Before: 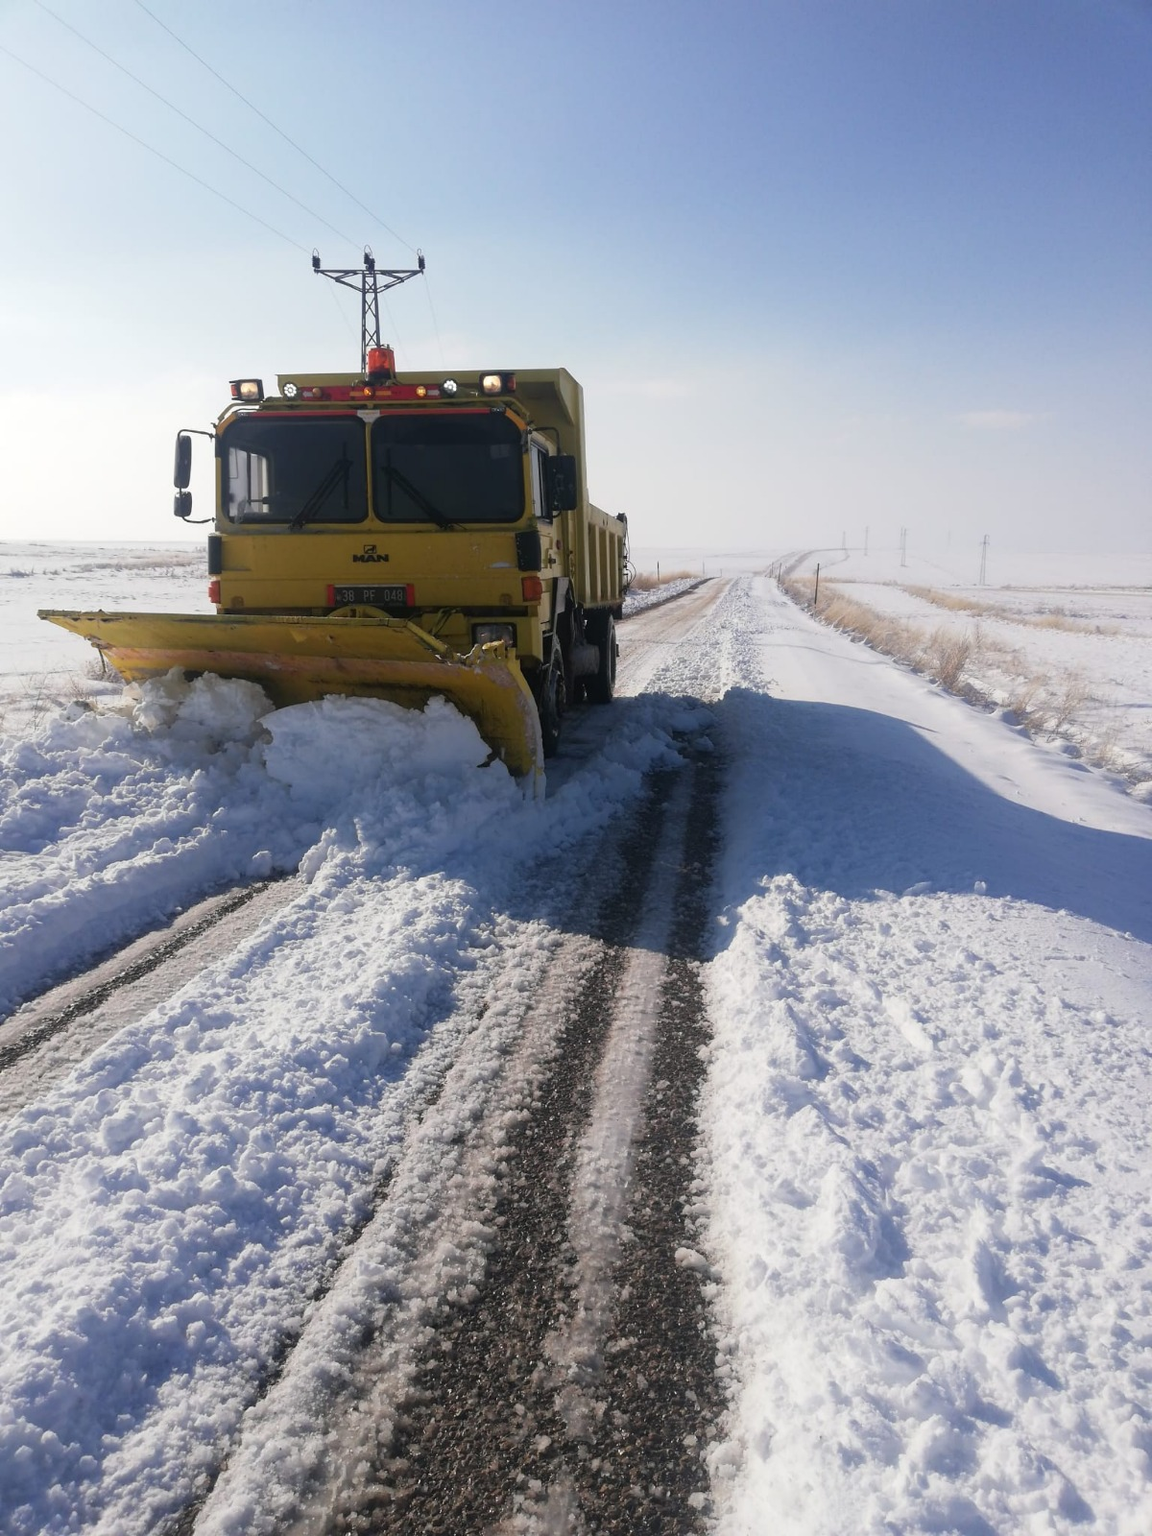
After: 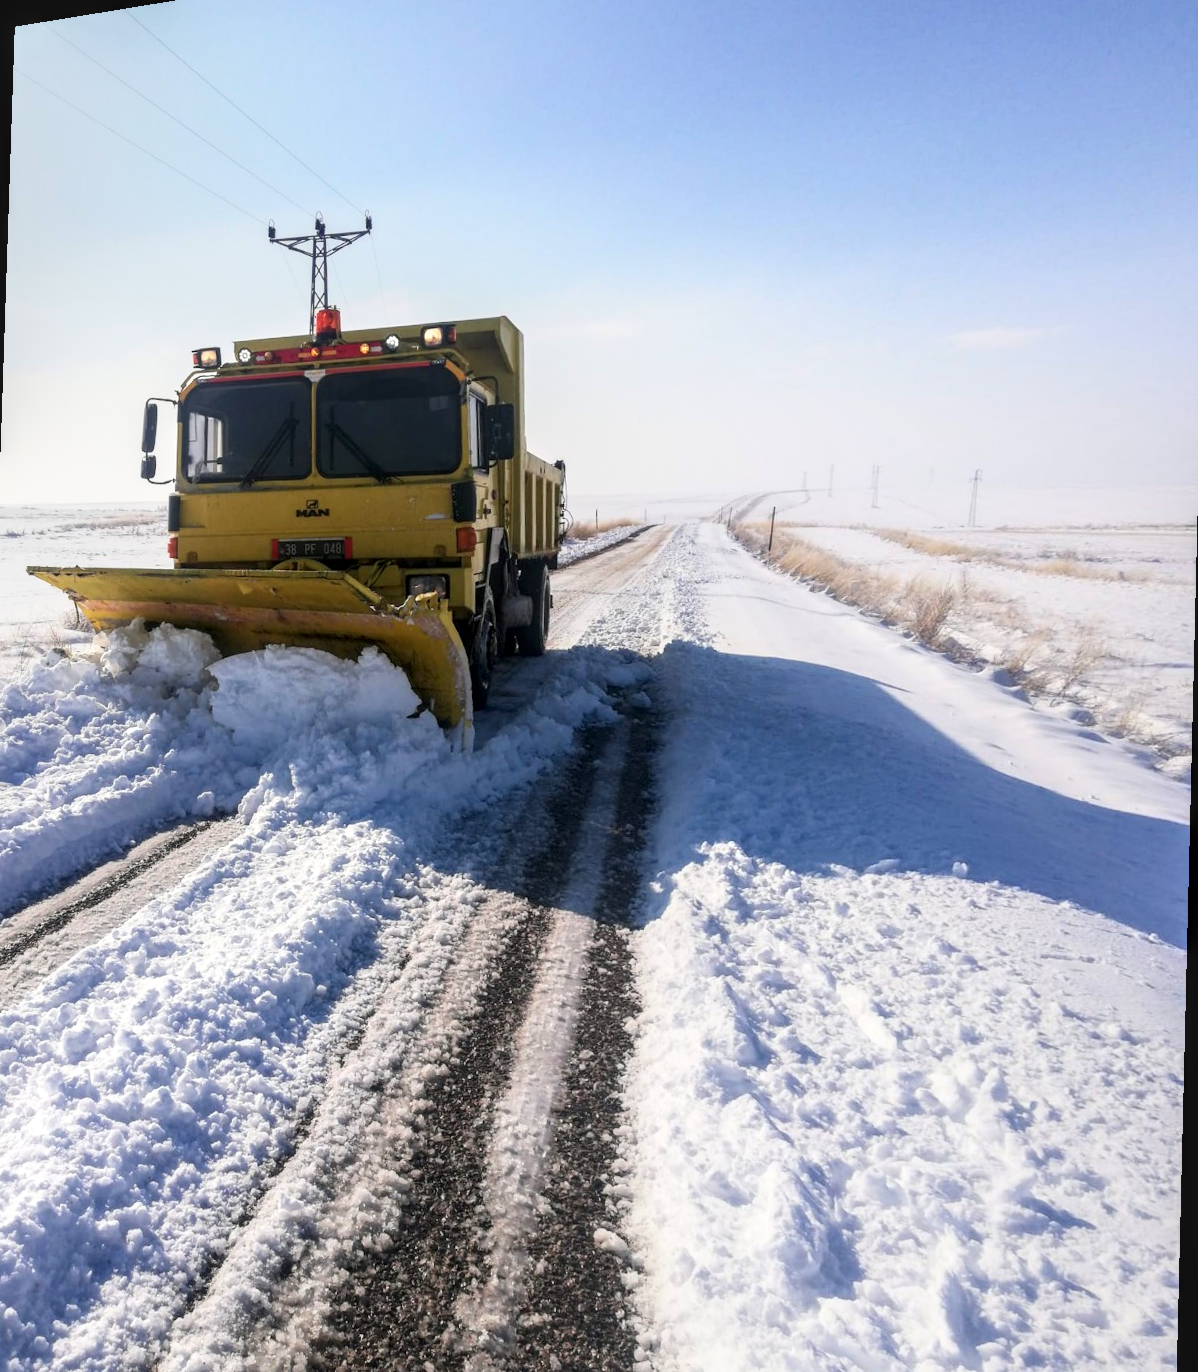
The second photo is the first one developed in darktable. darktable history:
local contrast: detail 142%
rotate and perspective: rotation 1.69°, lens shift (vertical) -0.023, lens shift (horizontal) -0.291, crop left 0.025, crop right 0.988, crop top 0.092, crop bottom 0.842
contrast brightness saturation: contrast 0.2, brightness 0.16, saturation 0.22
